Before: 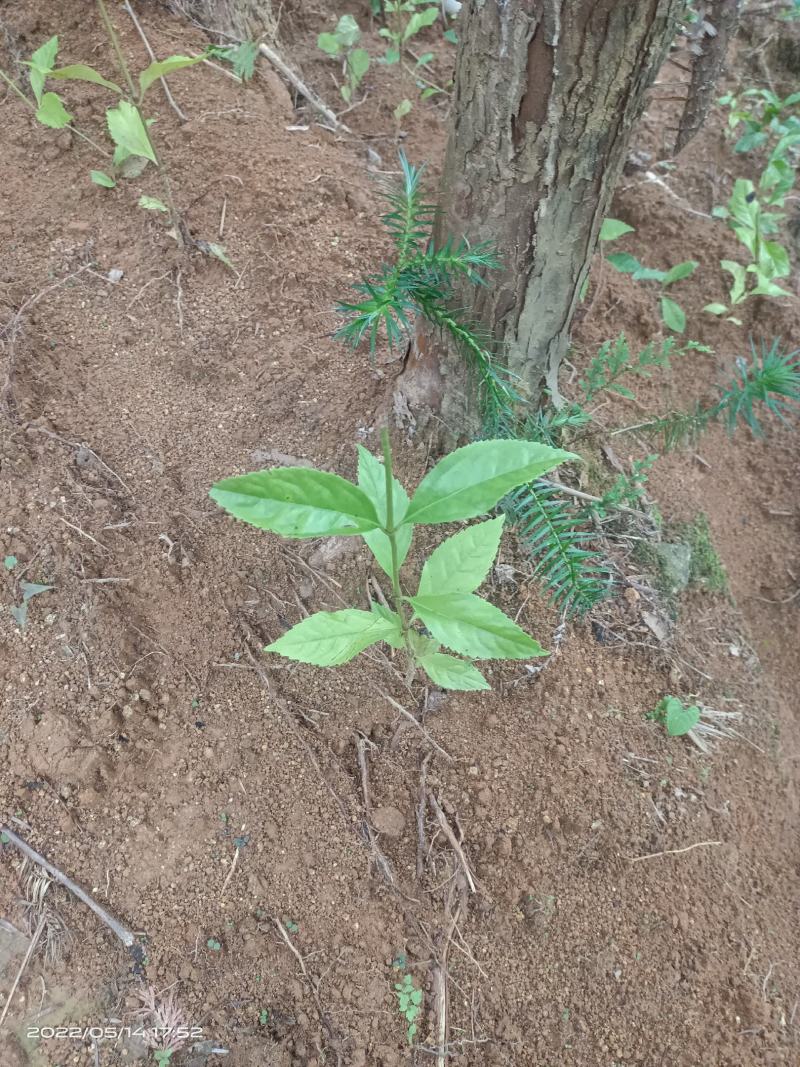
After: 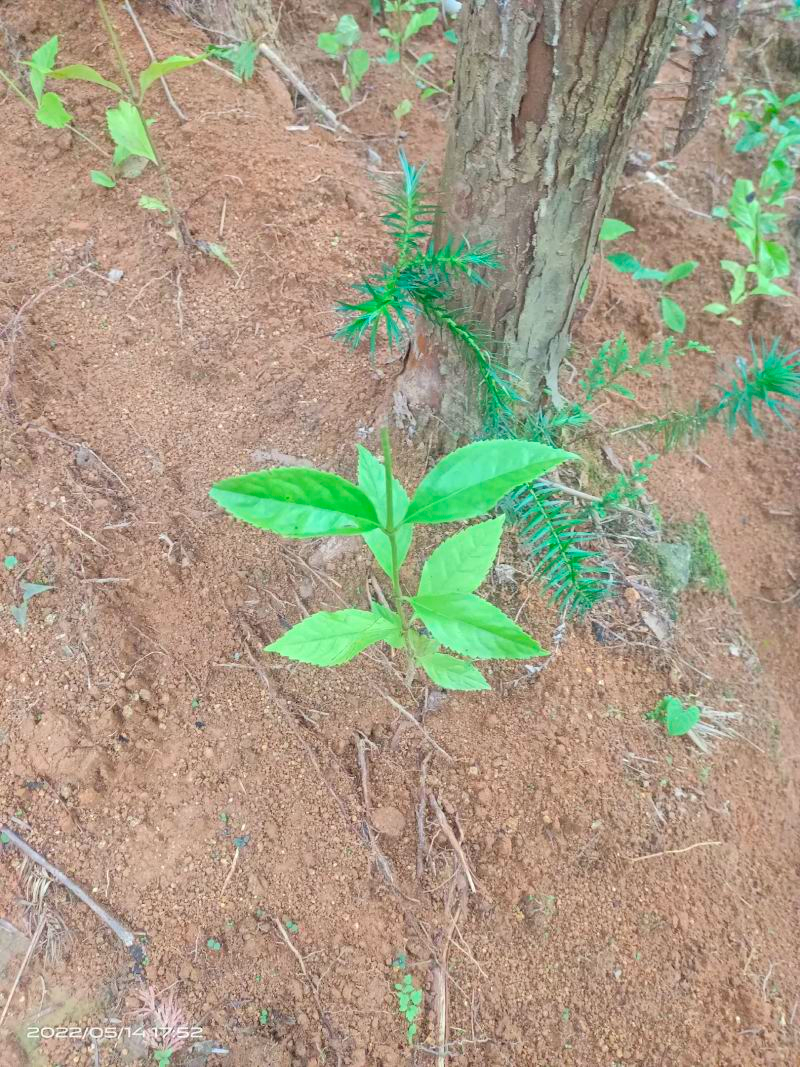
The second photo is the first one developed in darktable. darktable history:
contrast brightness saturation: contrast 0.065, brightness 0.177, saturation 0.404
